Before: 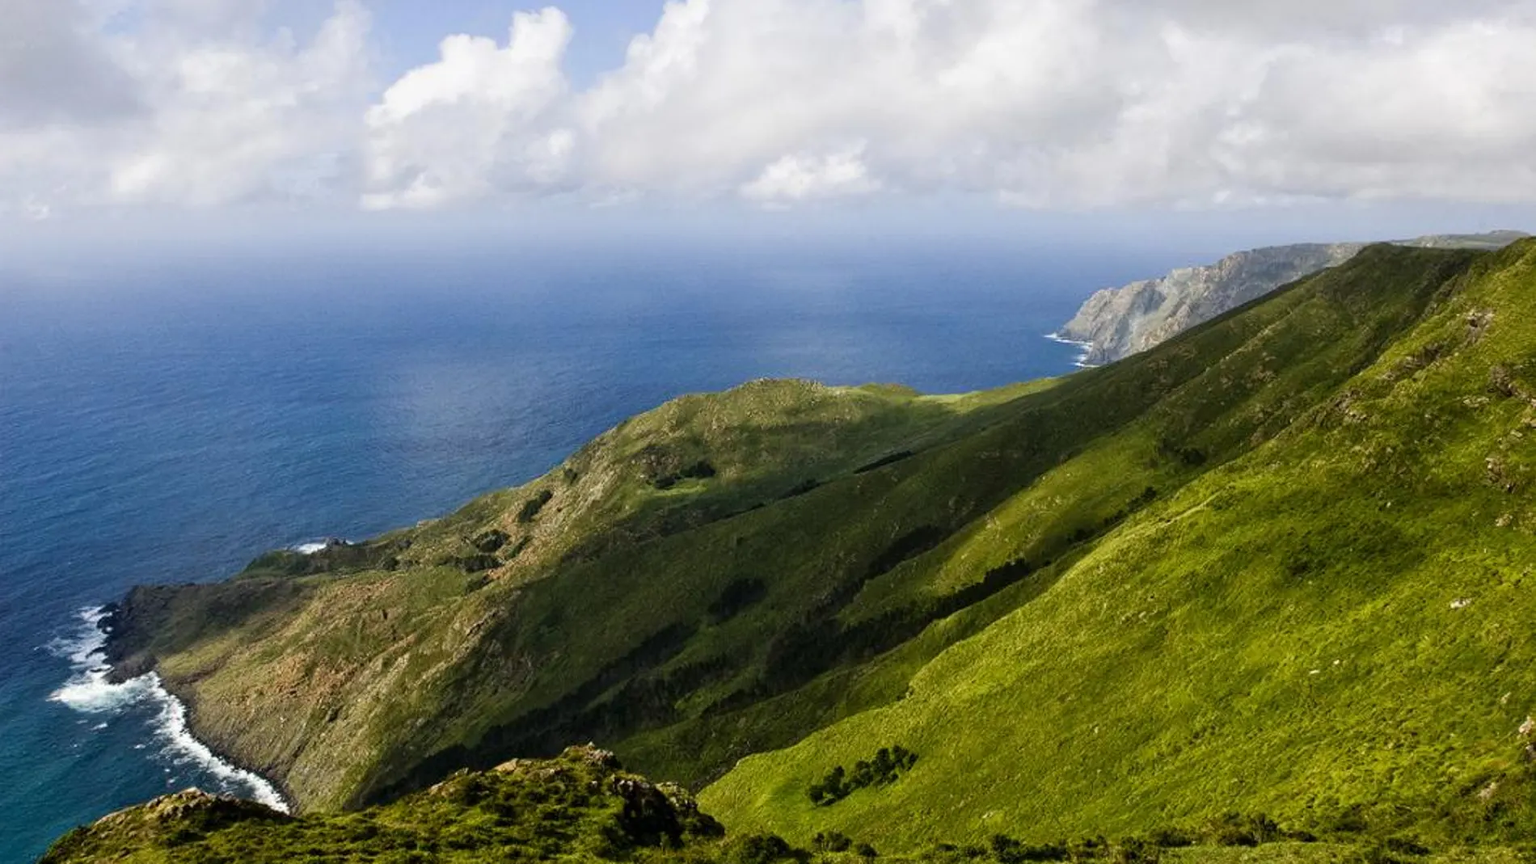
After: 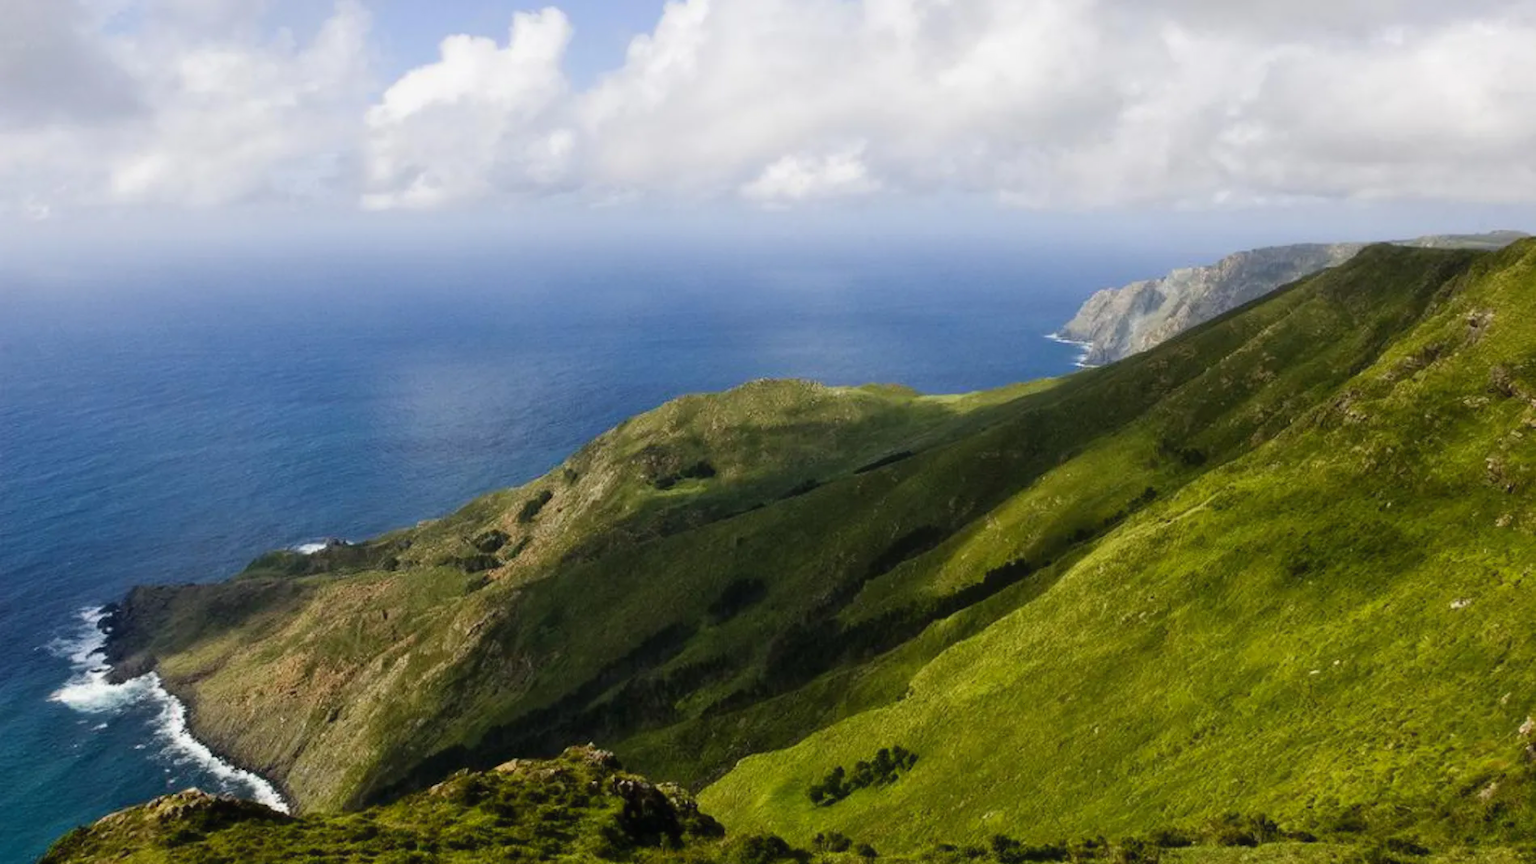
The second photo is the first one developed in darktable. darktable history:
contrast equalizer: octaves 7, y [[0.502, 0.505, 0.512, 0.529, 0.564, 0.588], [0.5 ×6], [0.502, 0.505, 0.512, 0.529, 0.564, 0.588], [0, 0.001, 0.001, 0.004, 0.008, 0.011], [0, 0.001, 0.001, 0.004, 0.008, 0.011]], mix -0.994
